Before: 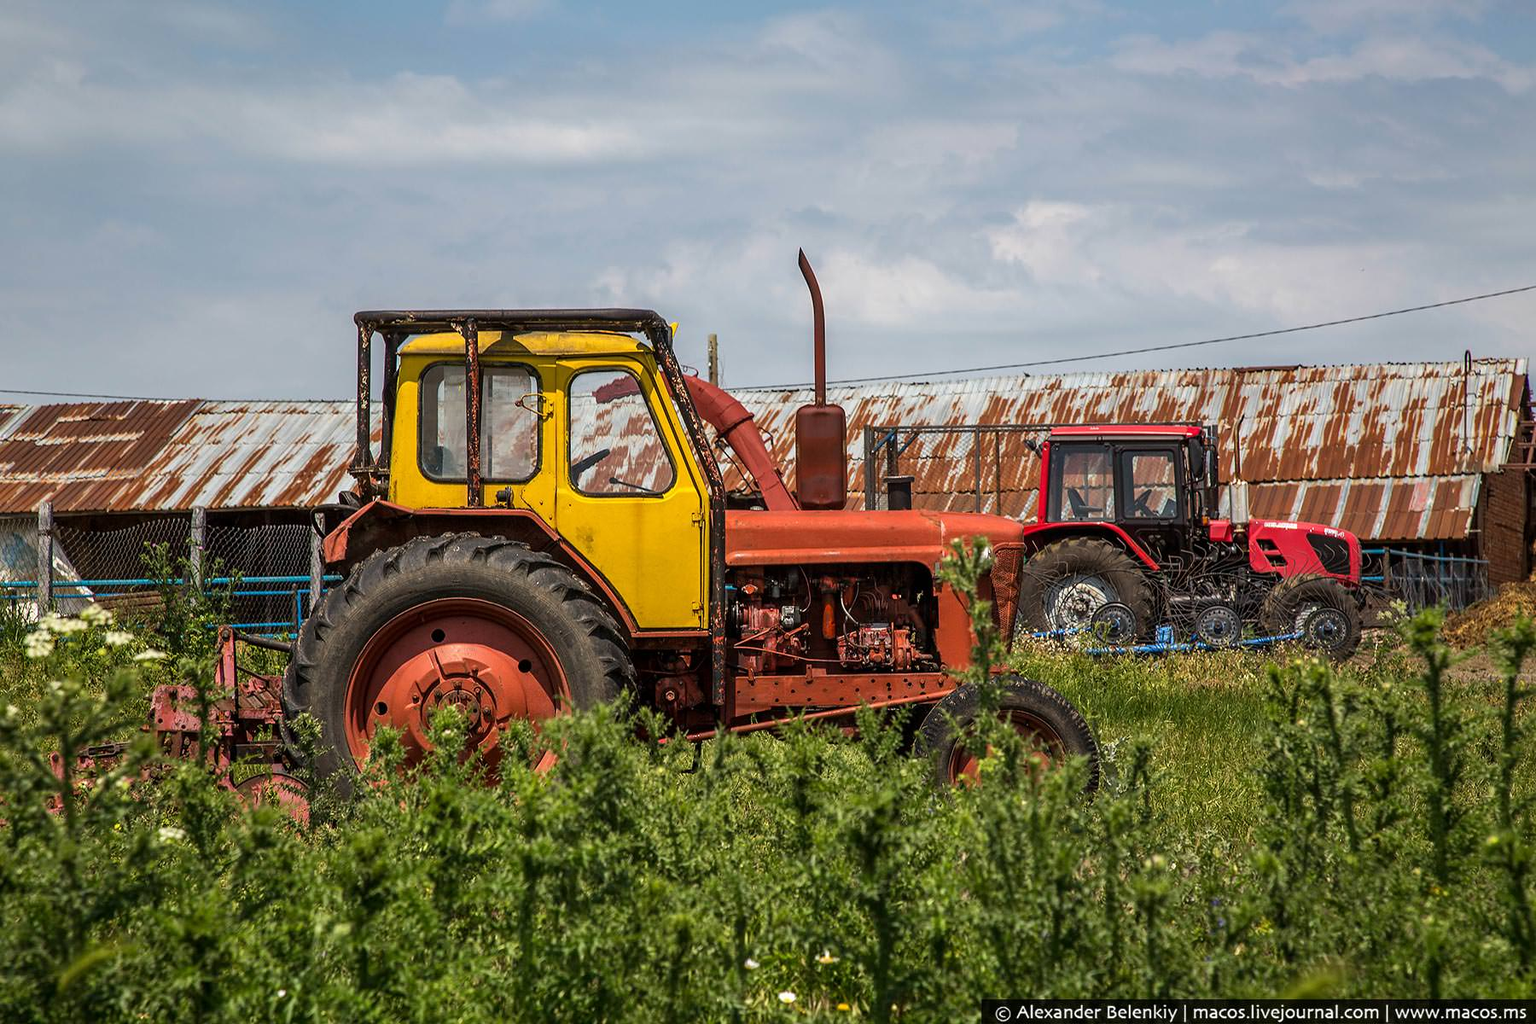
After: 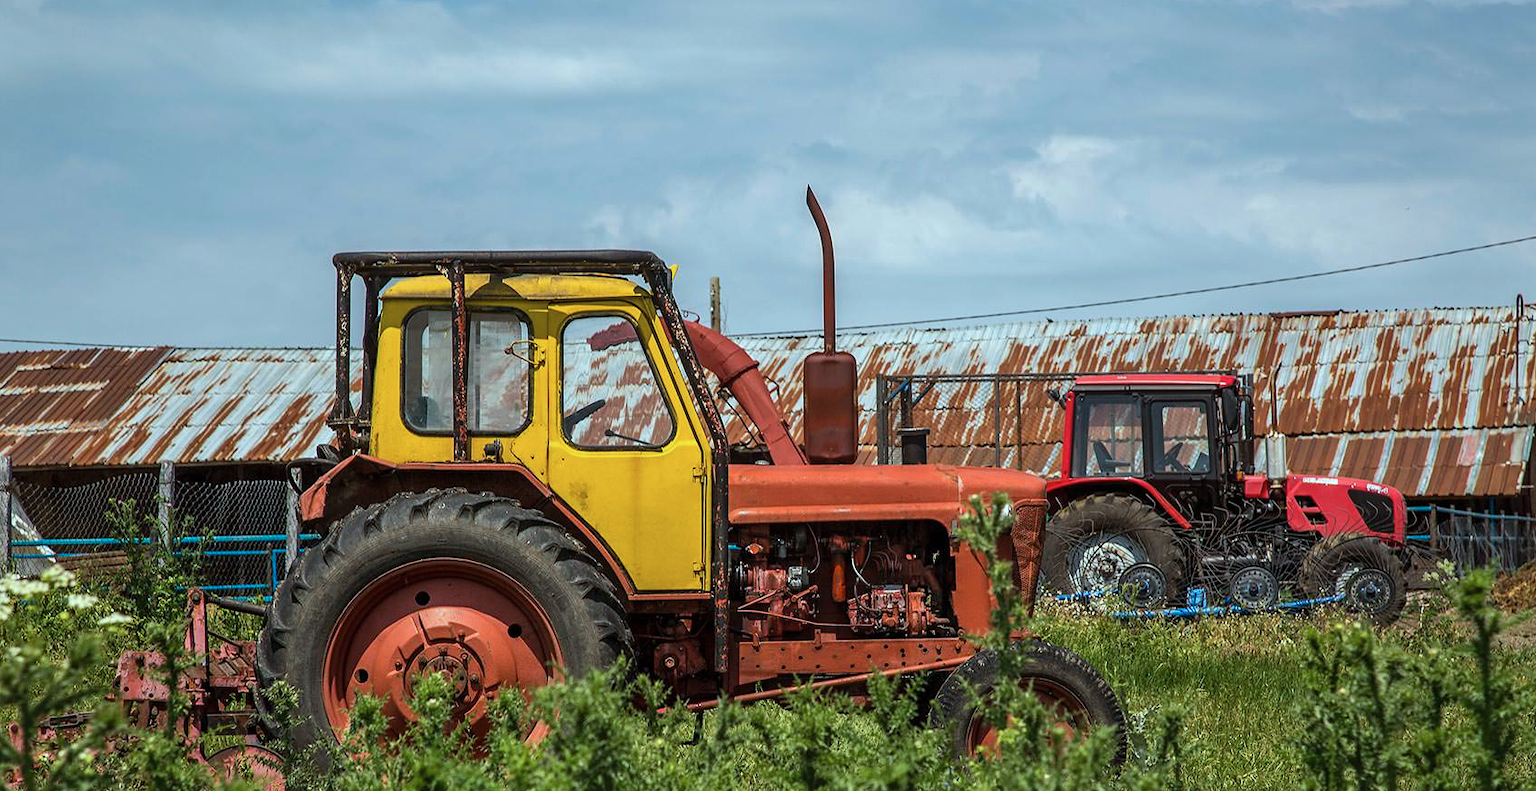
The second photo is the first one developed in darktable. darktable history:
color correction: highlights a* -10.04, highlights b* -10.37
crop: left 2.737%, top 7.287%, right 3.421%, bottom 20.179%
shadows and highlights: shadows 62.66, white point adjustment 0.37, highlights -34.44, compress 83.82%
